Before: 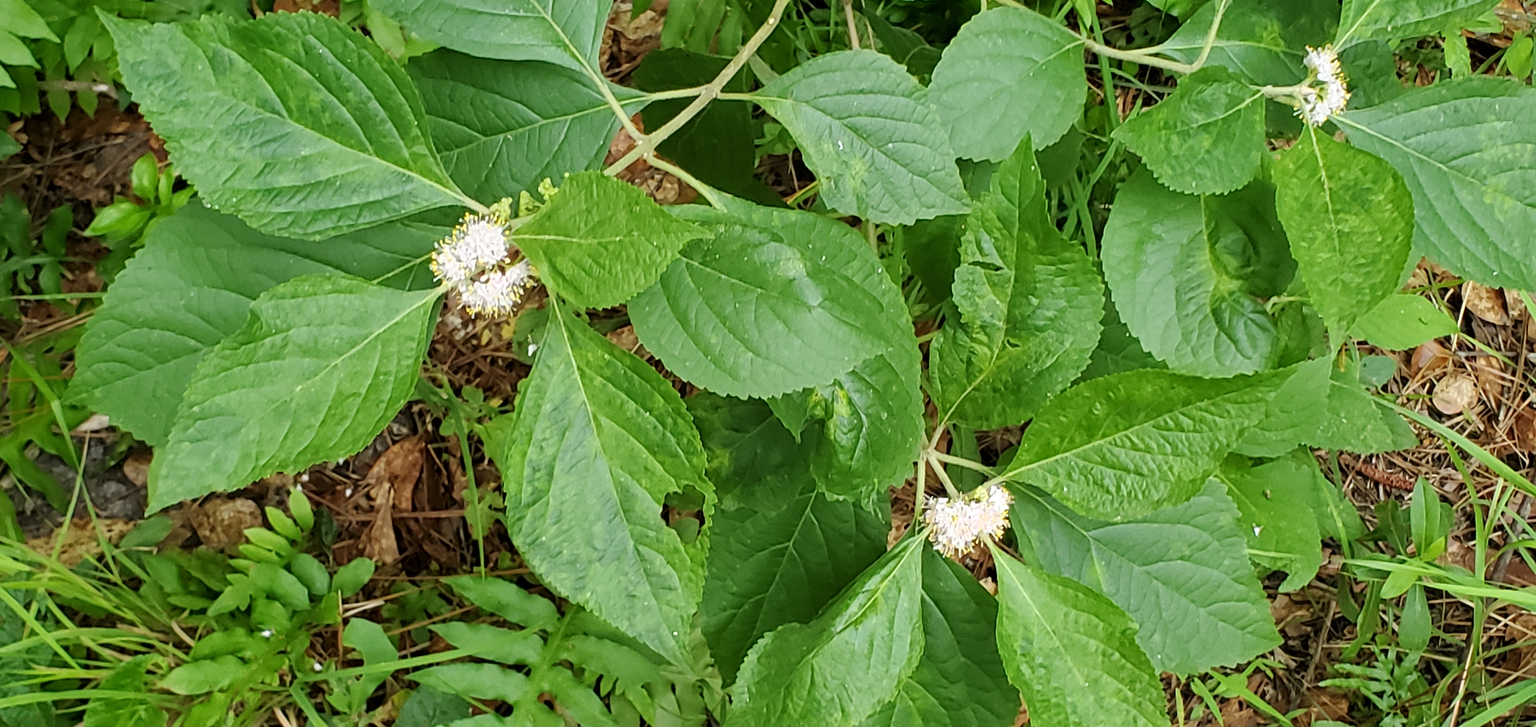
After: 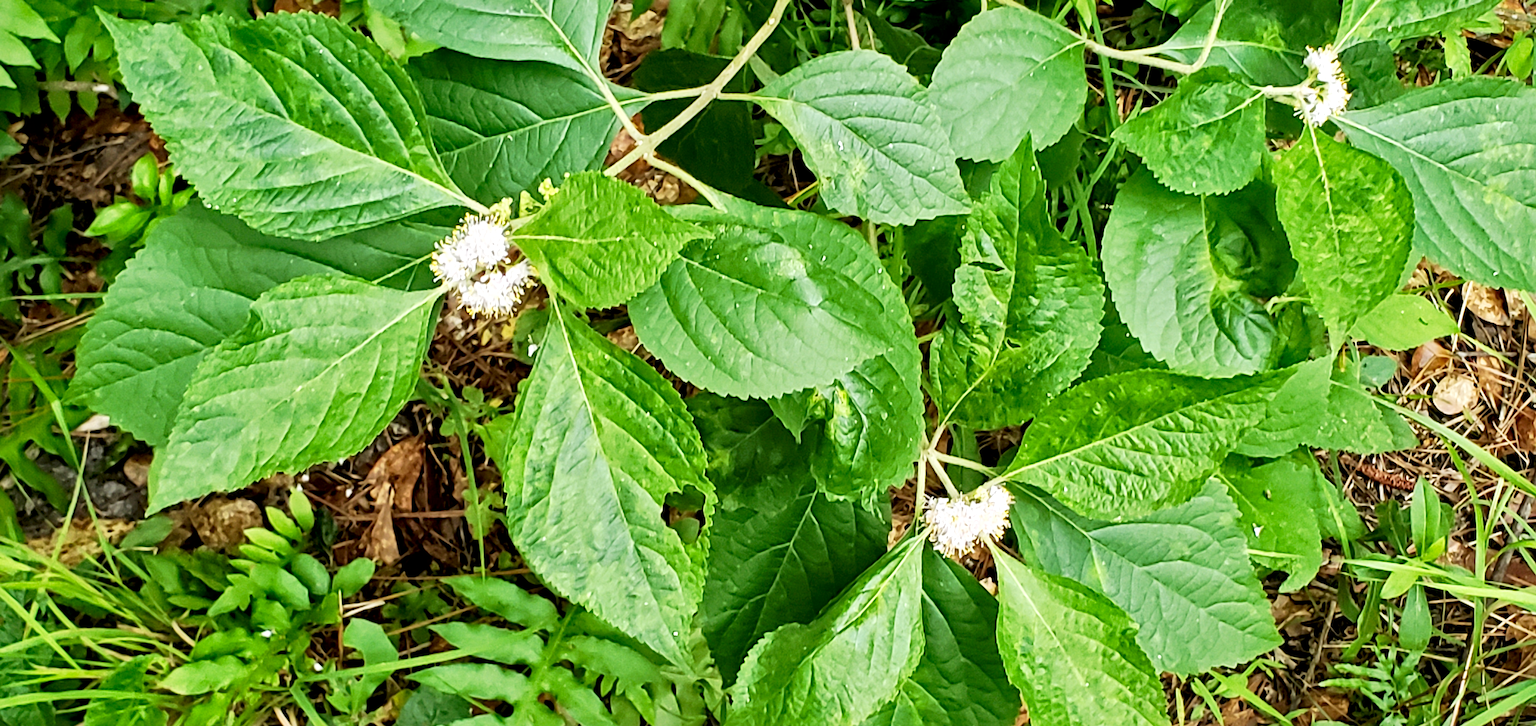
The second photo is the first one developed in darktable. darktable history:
local contrast: mode bilateral grid, contrast 50, coarseness 49, detail 150%, midtone range 0.2
tone curve: curves: ch0 [(0, 0.013) (0.054, 0.018) (0.205, 0.191) (0.289, 0.292) (0.39, 0.424) (0.493, 0.551) (0.647, 0.752) (0.796, 0.887) (1, 0.998)]; ch1 [(0, 0) (0.371, 0.339) (0.477, 0.452) (0.494, 0.495) (0.501, 0.501) (0.51, 0.516) (0.54, 0.557) (0.572, 0.605) (0.625, 0.687) (0.774, 0.841) (1, 1)]; ch2 [(0, 0) (0.32, 0.281) (0.403, 0.399) (0.441, 0.428) (0.47, 0.469) (0.498, 0.496) (0.524, 0.543) (0.551, 0.579) (0.633, 0.665) (0.7, 0.711) (1, 1)], preserve colors none
